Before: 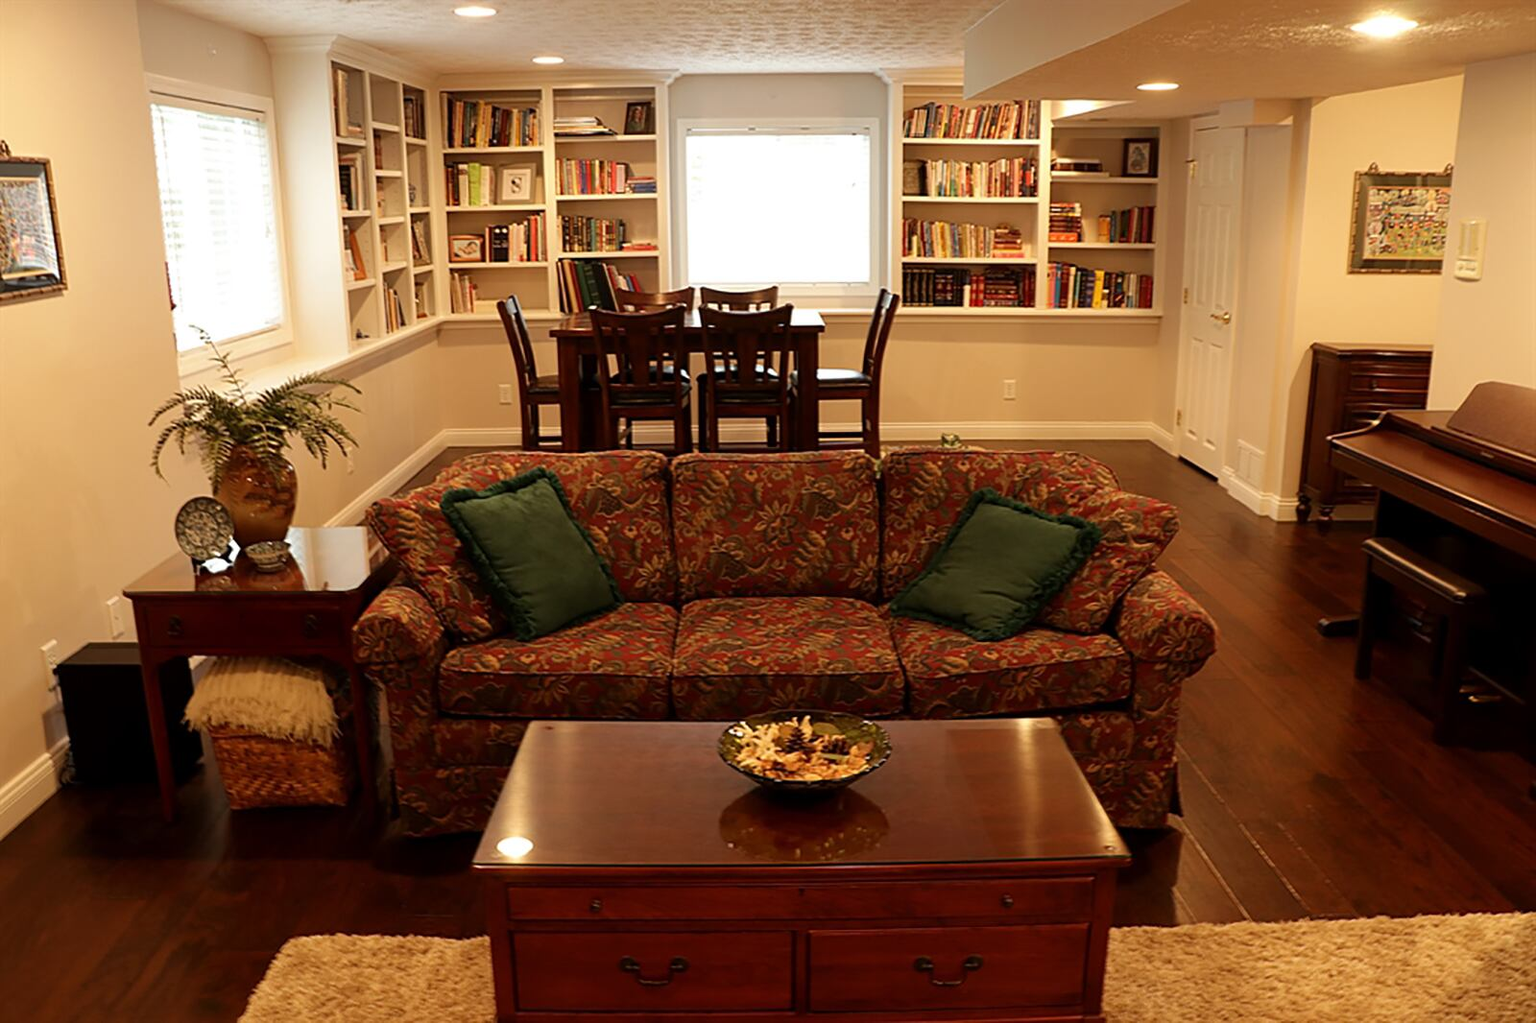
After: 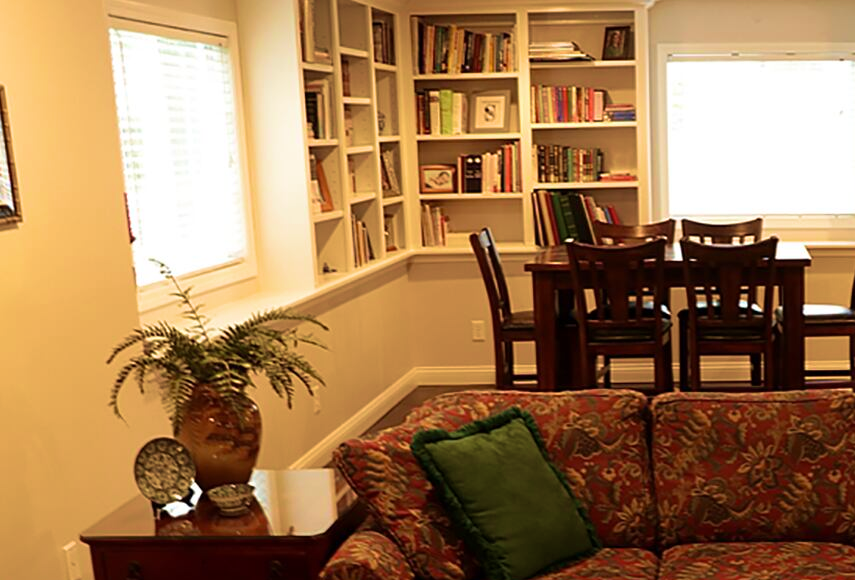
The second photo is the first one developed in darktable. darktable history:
crop and rotate: left 3.07%, top 7.56%, right 43.431%, bottom 37.98%
velvia: strength 73.69%
